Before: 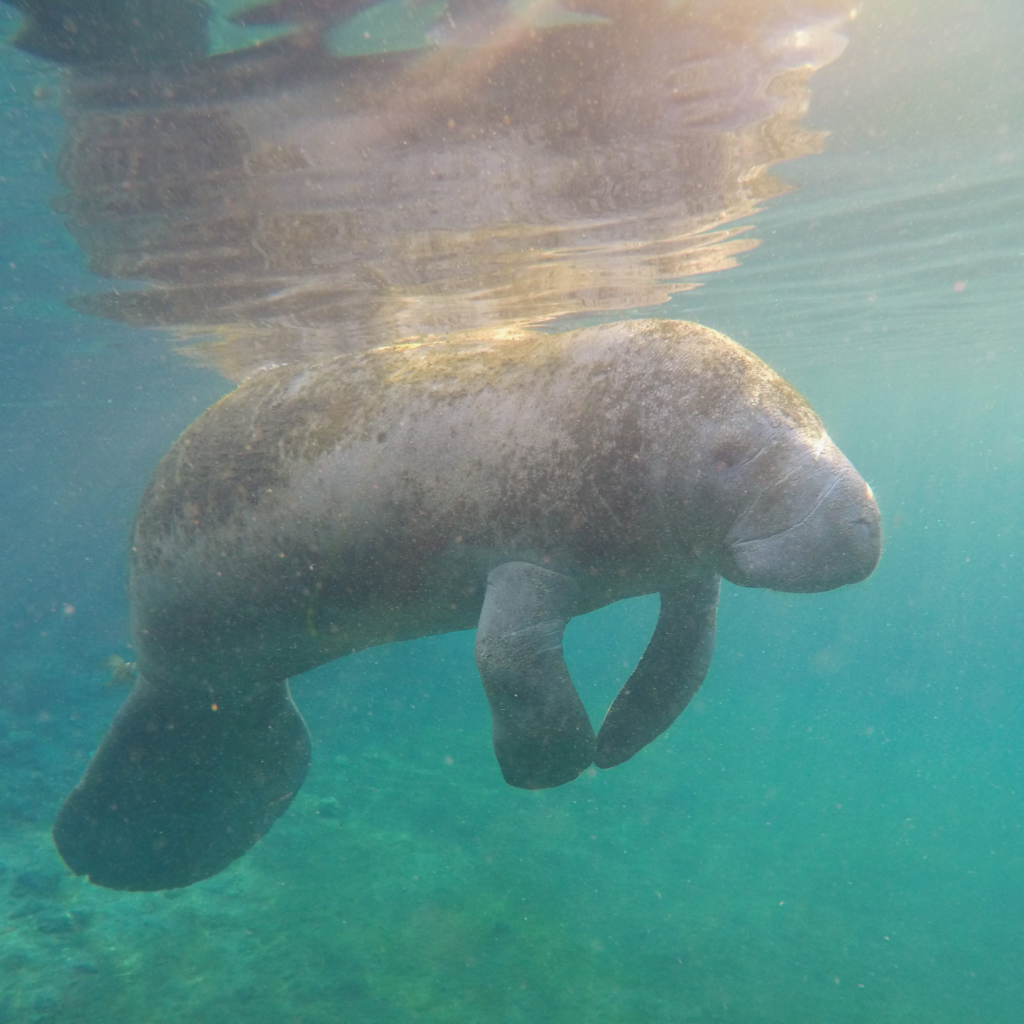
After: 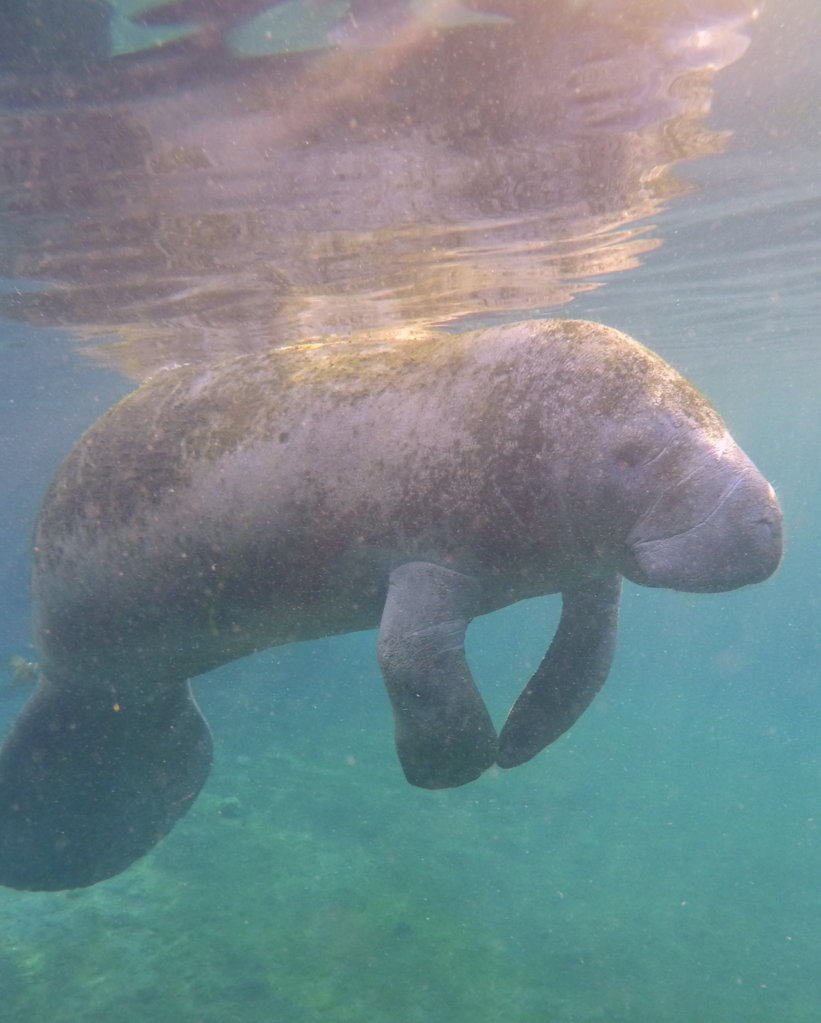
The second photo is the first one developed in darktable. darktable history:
crop and rotate: left 9.597%, right 10.195%
white balance: red 0.926, green 1.003, blue 1.133
shadows and highlights: white point adjustment 1, soften with gaussian
color correction: highlights a* 11.96, highlights b* 11.58
